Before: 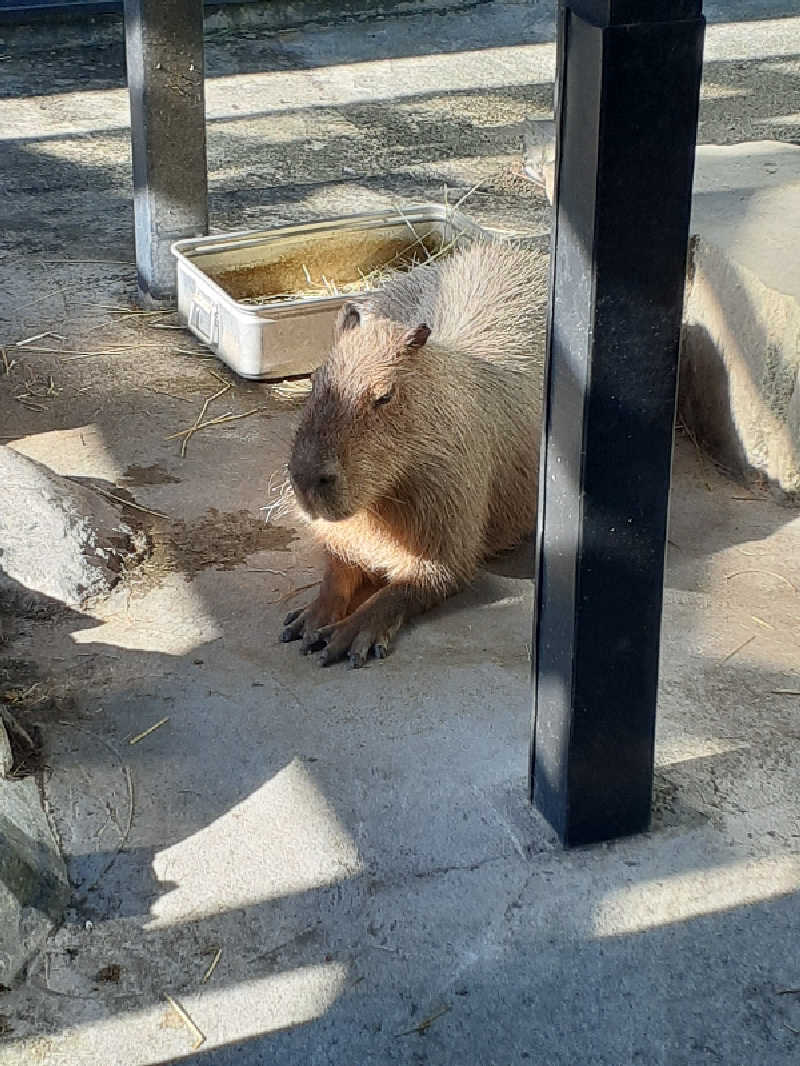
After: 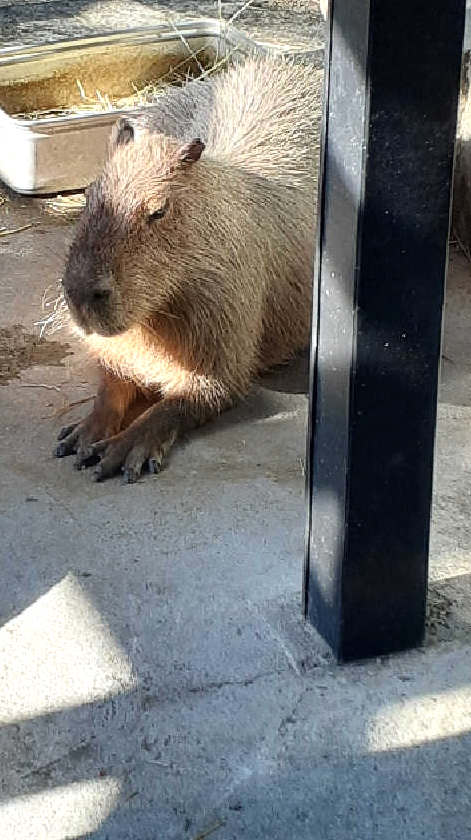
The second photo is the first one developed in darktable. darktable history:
crop and rotate: left 28.34%, top 17.428%, right 12.687%, bottom 3.739%
tone equalizer: -8 EV -0.379 EV, -7 EV -0.355 EV, -6 EV -0.33 EV, -5 EV -0.187 EV, -3 EV 0.224 EV, -2 EV 0.309 EV, -1 EV 0.37 EV, +0 EV 0.409 EV, mask exposure compensation -0.489 EV
